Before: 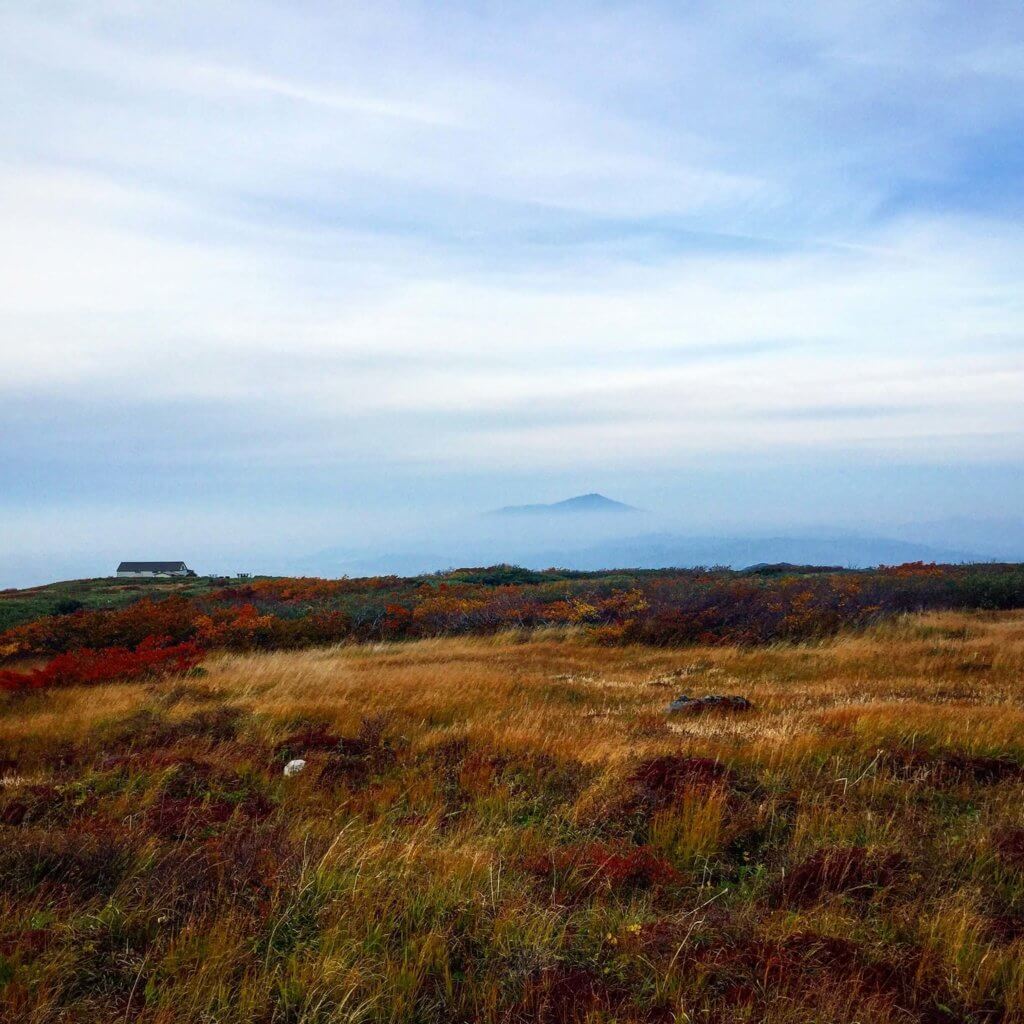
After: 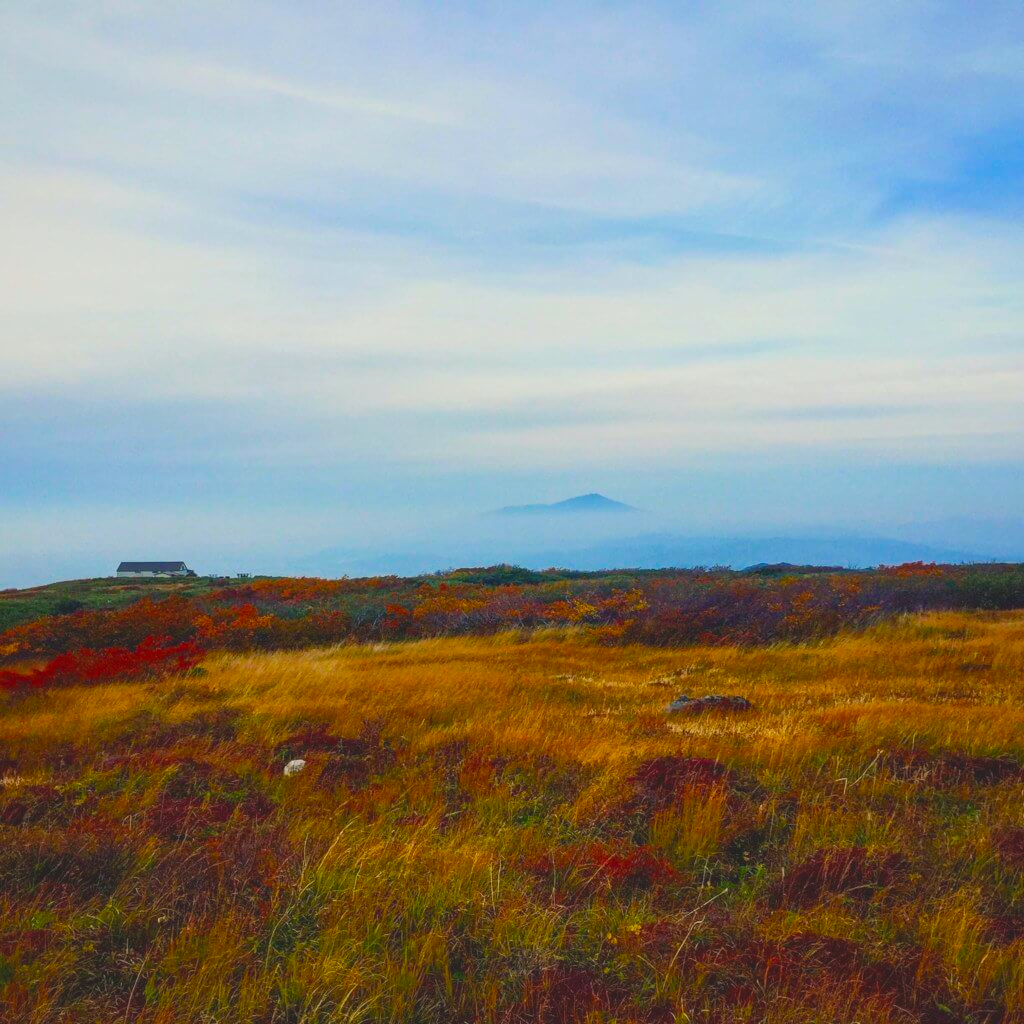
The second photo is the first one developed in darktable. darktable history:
color balance rgb: highlights gain › luminance 7.585%, highlights gain › chroma 1.983%, highlights gain › hue 87.97°, global offset › luminance 0.777%, linear chroma grading › global chroma 14.572%, perceptual saturation grading › global saturation 29.409%, contrast -20.463%
